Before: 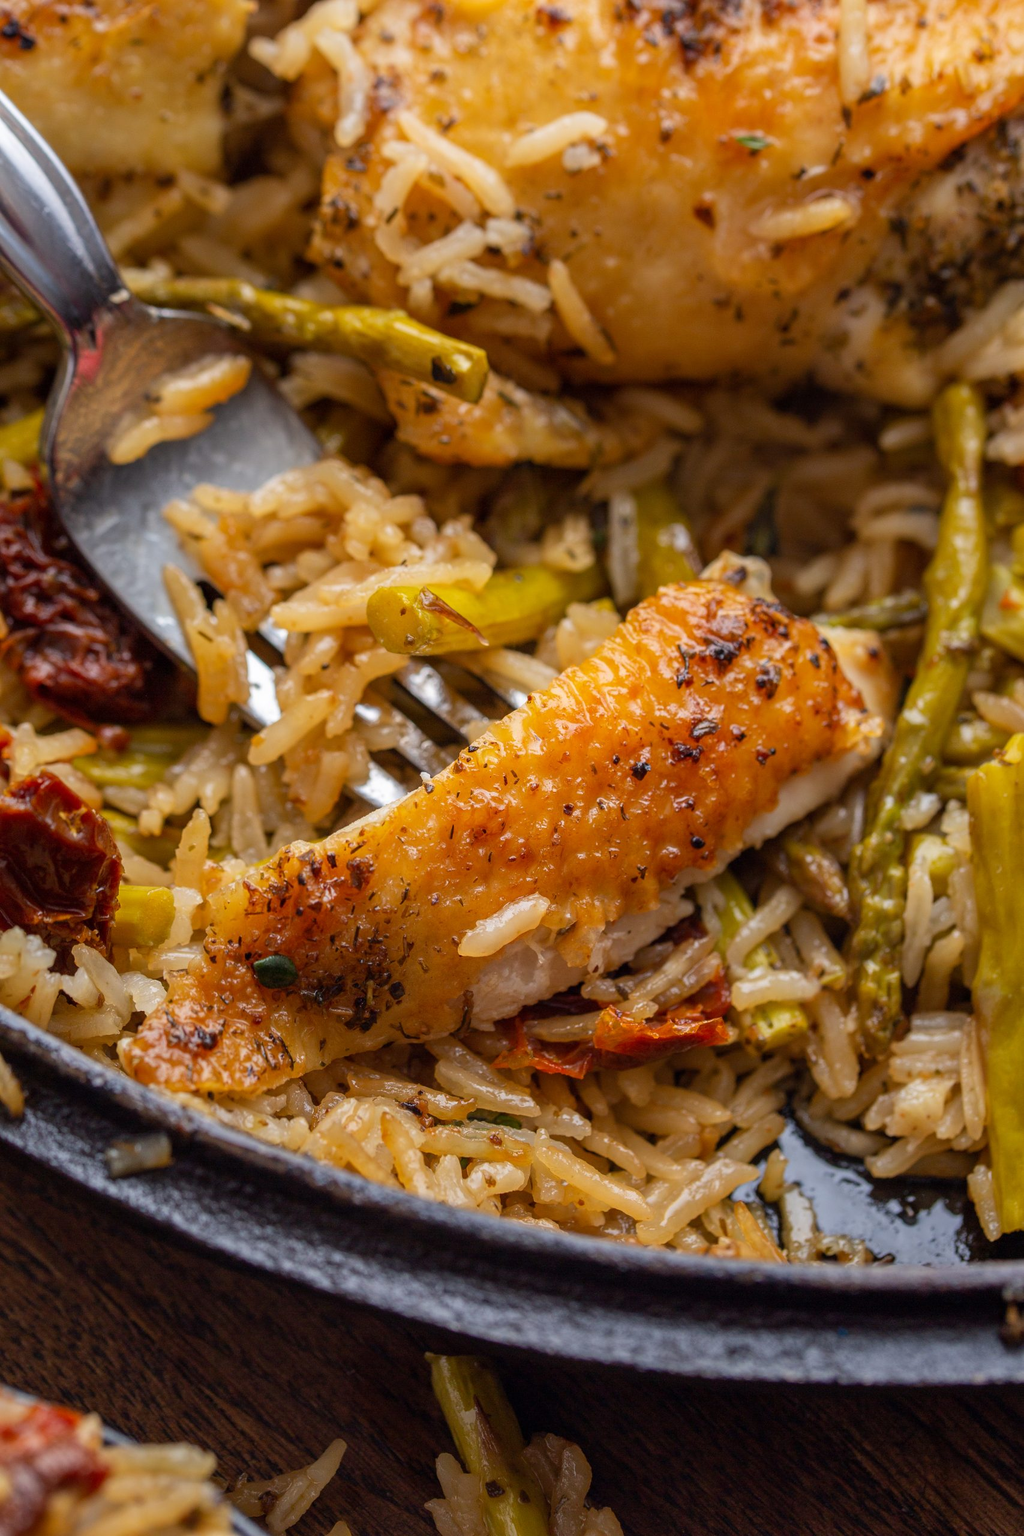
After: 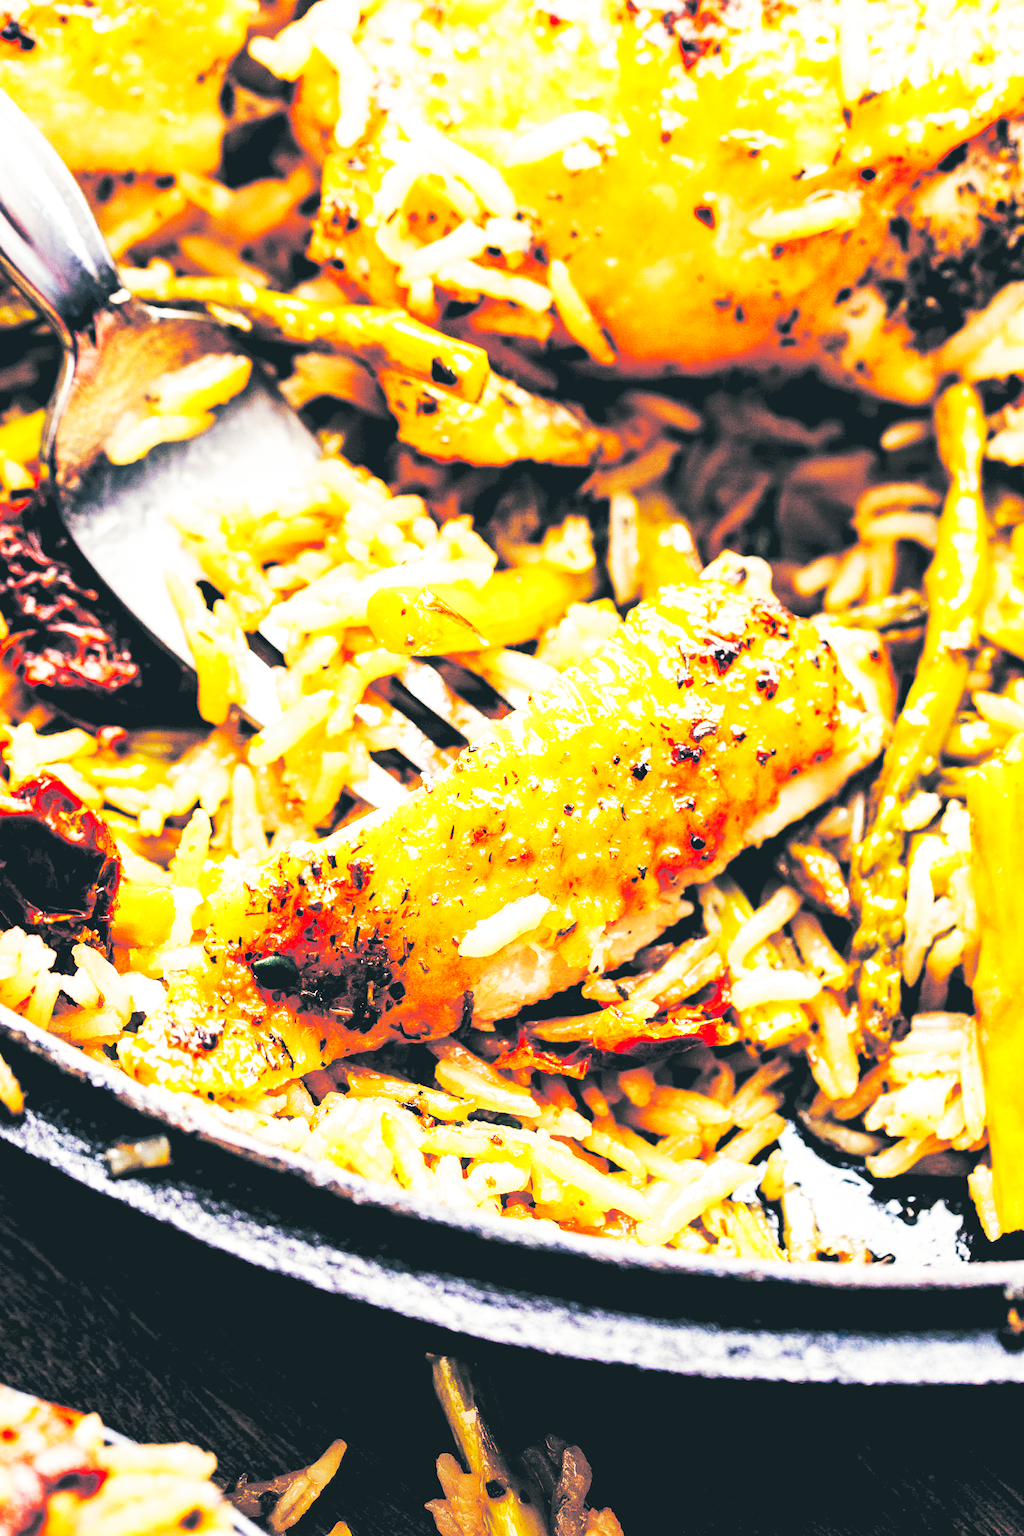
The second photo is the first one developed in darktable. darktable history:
base curve: curves: ch0 [(0, 0.015) (0.085, 0.116) (0.134, 0.298) (0.19, 0.545) (0.296, 0.764) (0.599, 0.982) (1, 1)], preserve colors none
exposure: black level correction 0, exposure 1 EV, compensate highlight preservation false
rgb levels: levels [[0.029, 0.461, 0.922], [0, 0.5, 1], [0, 0.5, 1]]
split-toning: shadows › hue 205.2°, shadows › saturation 0.43, highlights › hue 54°, highlights › saturation 0.54
